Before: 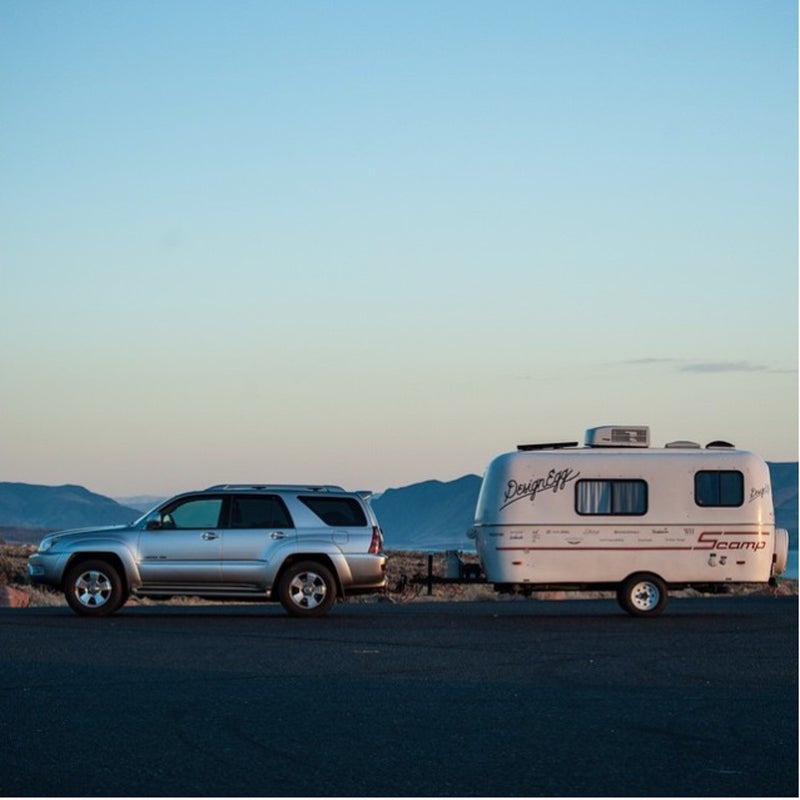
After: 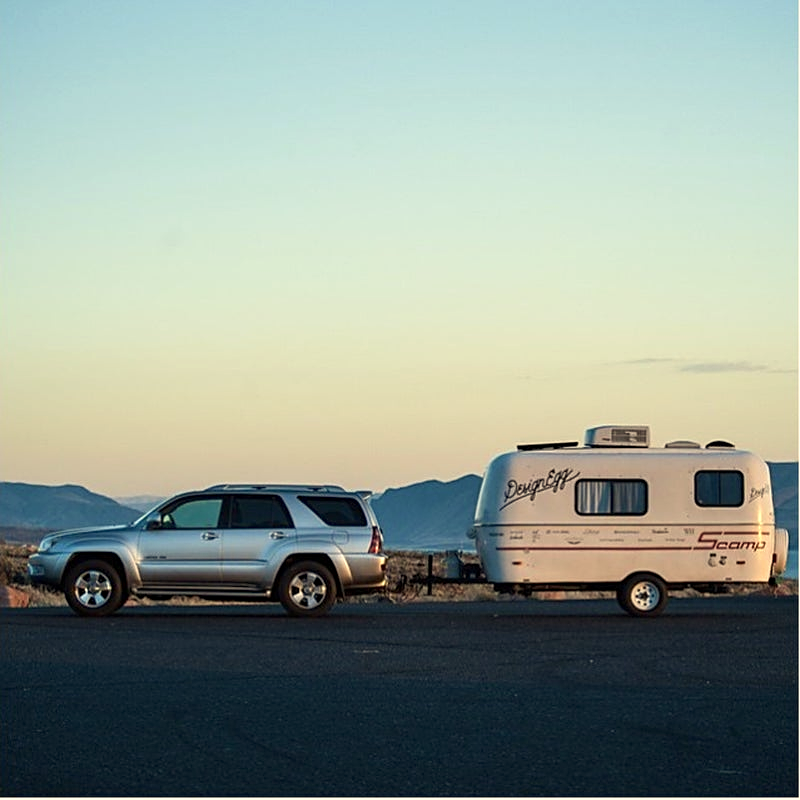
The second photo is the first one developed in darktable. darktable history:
exposure: exposure 0.298 EV, compensate exposure bias true, compensate highlight preservation false
sharpen: on, module defaults
color correction: highlights a* 1.42, highlights b* 17.63
